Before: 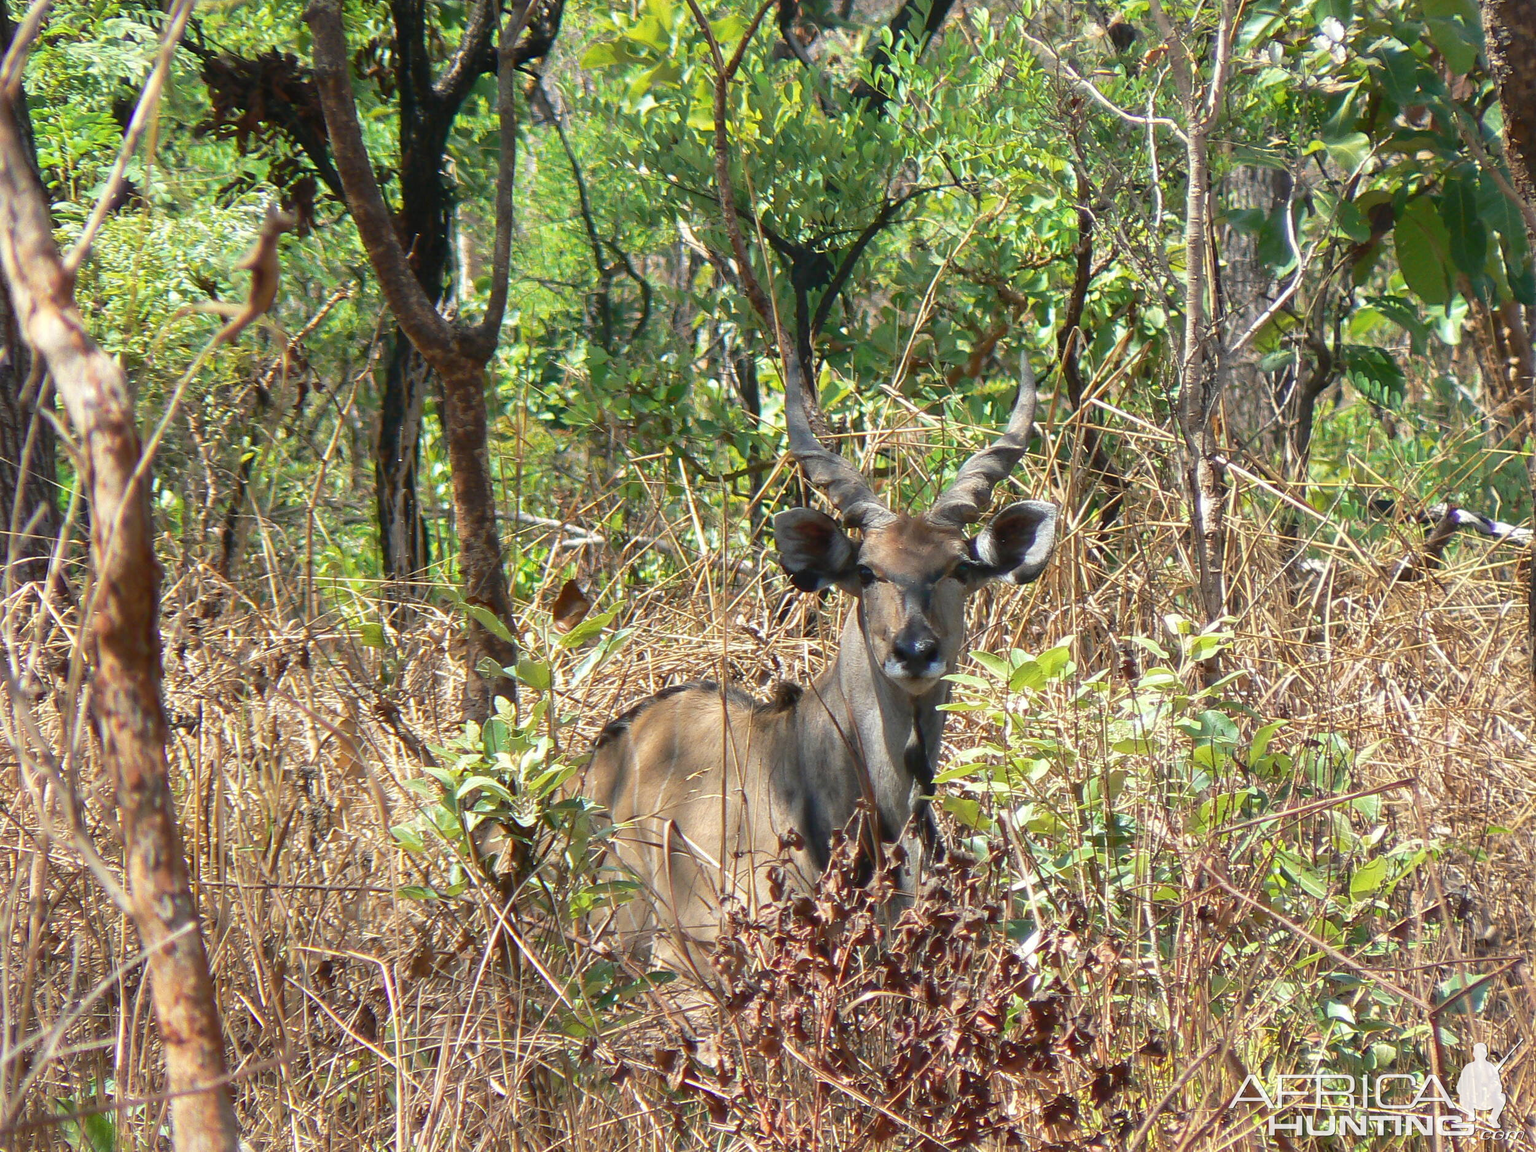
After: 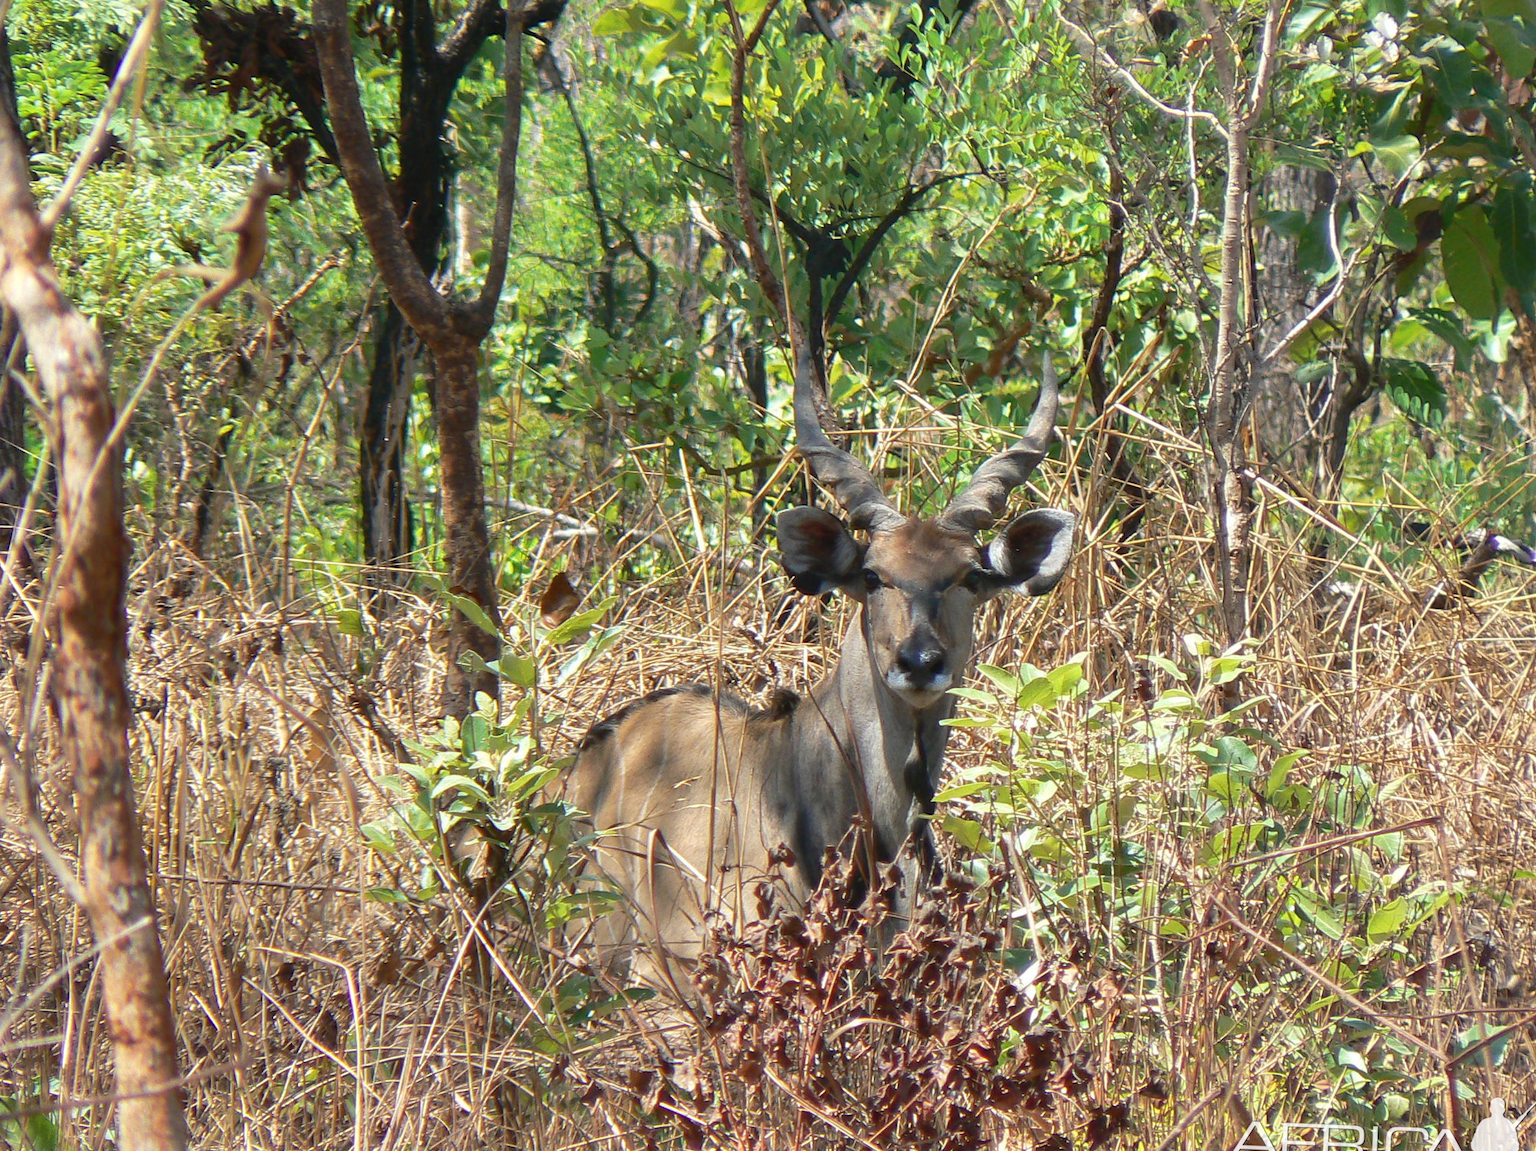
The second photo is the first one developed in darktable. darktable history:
crop and rotate: angle -2.3°
